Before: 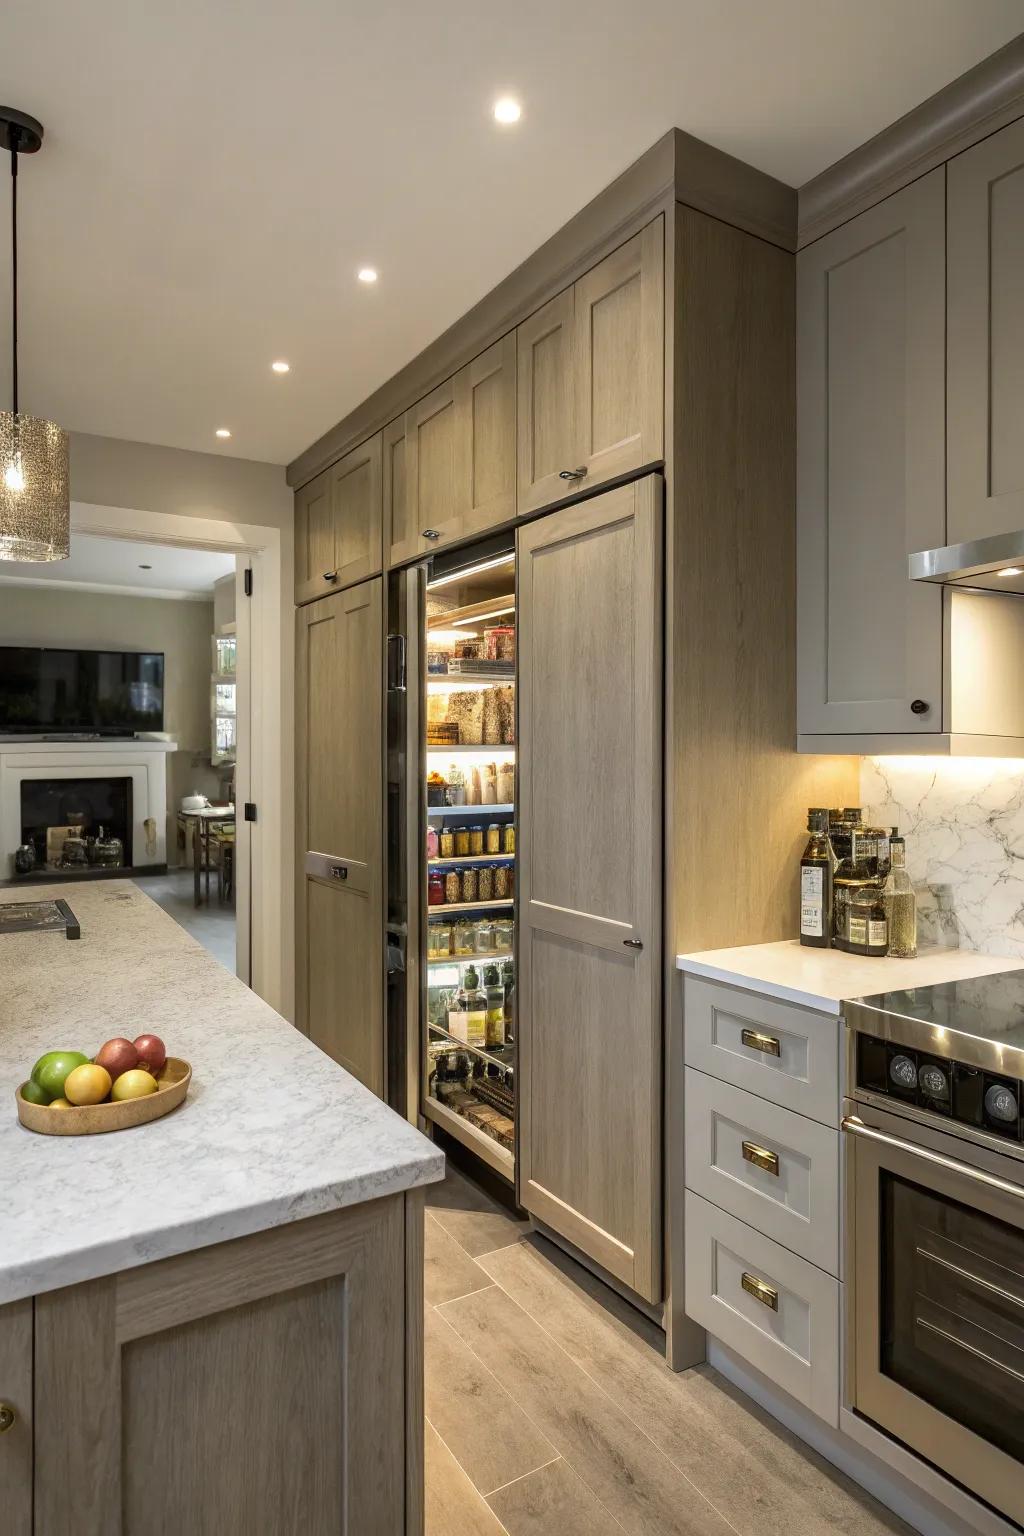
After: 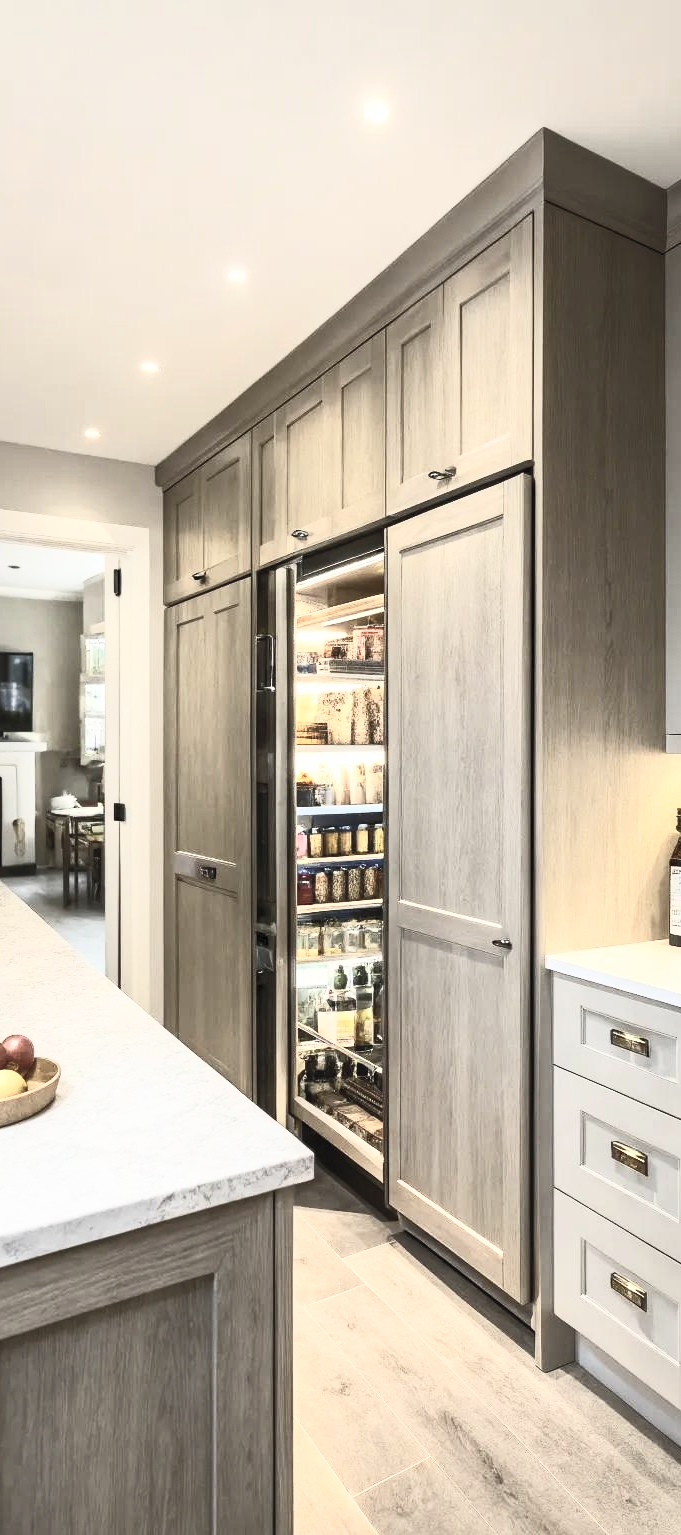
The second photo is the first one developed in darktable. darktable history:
crop and rotate: left 12.822%, right 20.651%
contrast brightness saturation: contrast 0.589, brightness 0.579, saturation -0.33
